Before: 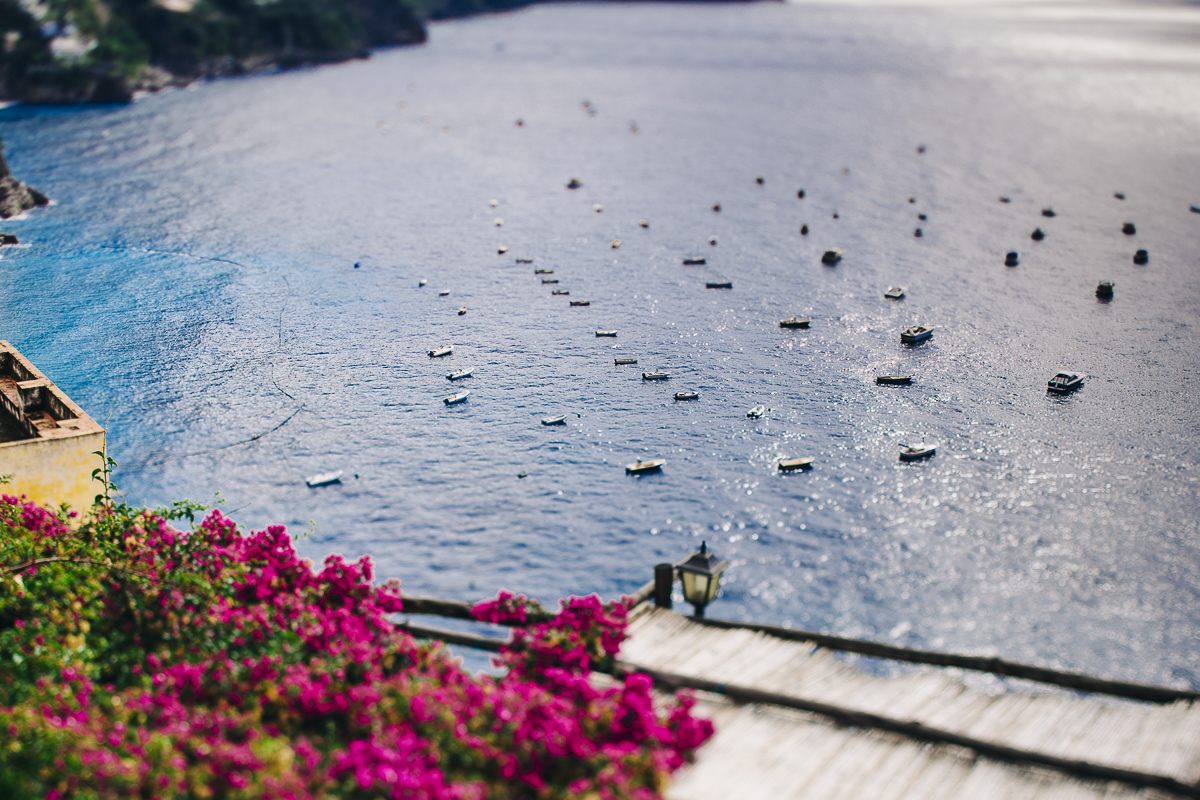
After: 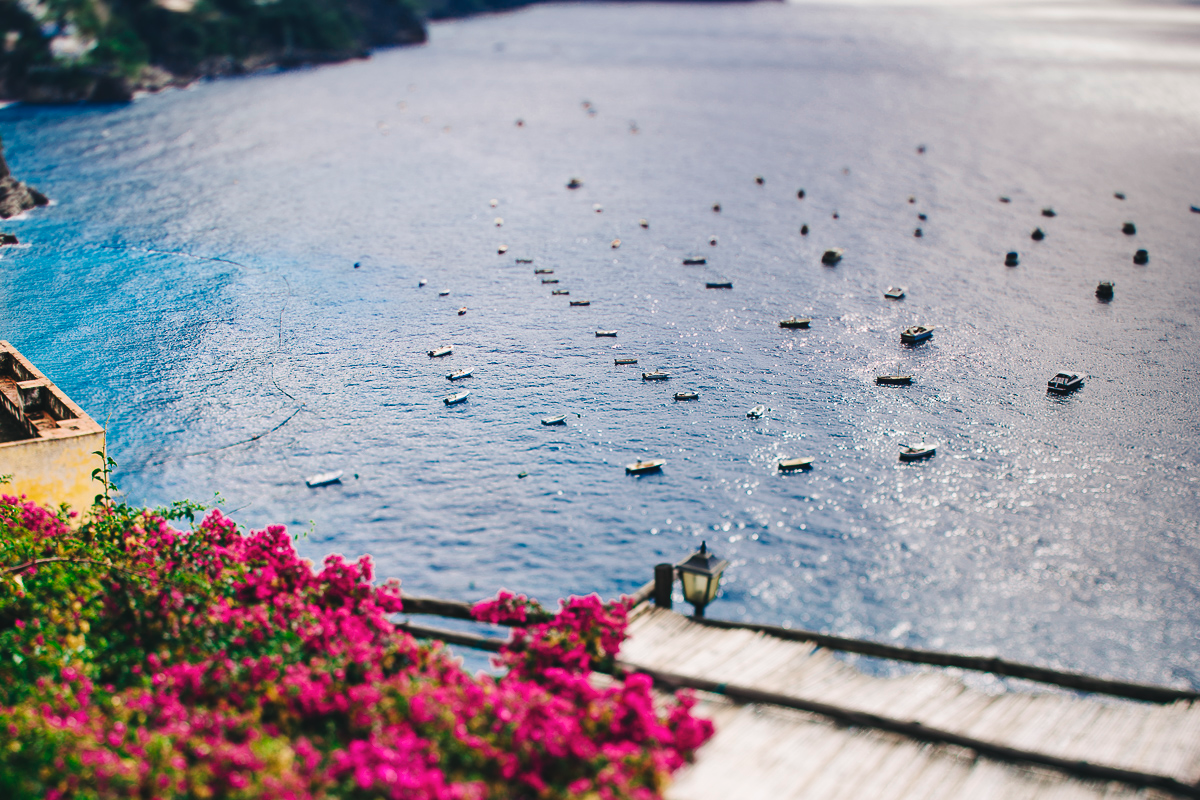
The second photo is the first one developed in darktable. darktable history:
exposure: black level correction -0.005, exposure 0.054 EV, compensate highlight preservation false
tone curve: curves: ch0 [(0, 0) (0.003, 0.003) (0.011, 0.011) (0.025, 0.025) (0.044, 0.045) (0.069, 0.07) (0.1, 0.1) (0.136, 0.137) (0.177, 0.179) (0.224, 0.226) (0.277, 0.279) (0.335, 0.338) (0.399, 0.402) (0.468, 0.472) (0.543, 0.547) (0.623, 0.628) (0.709, 0.715) (0.801, 0.807) (0.898, 0.902) (1, 1)], preserve colors none
